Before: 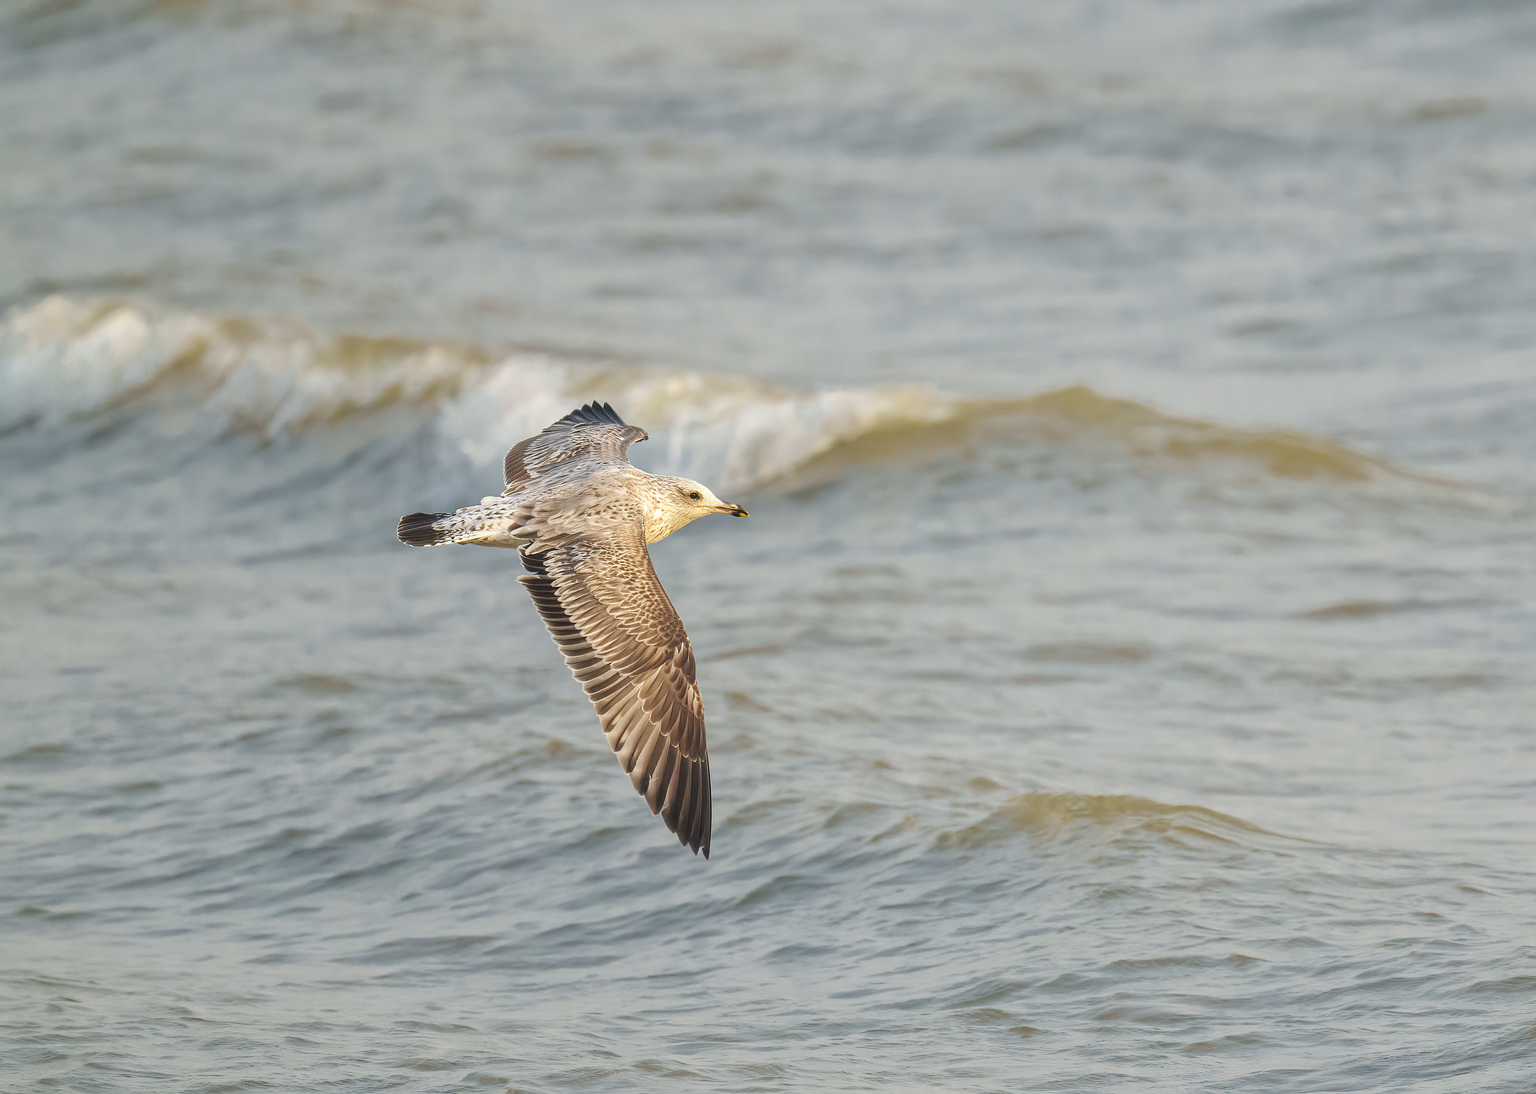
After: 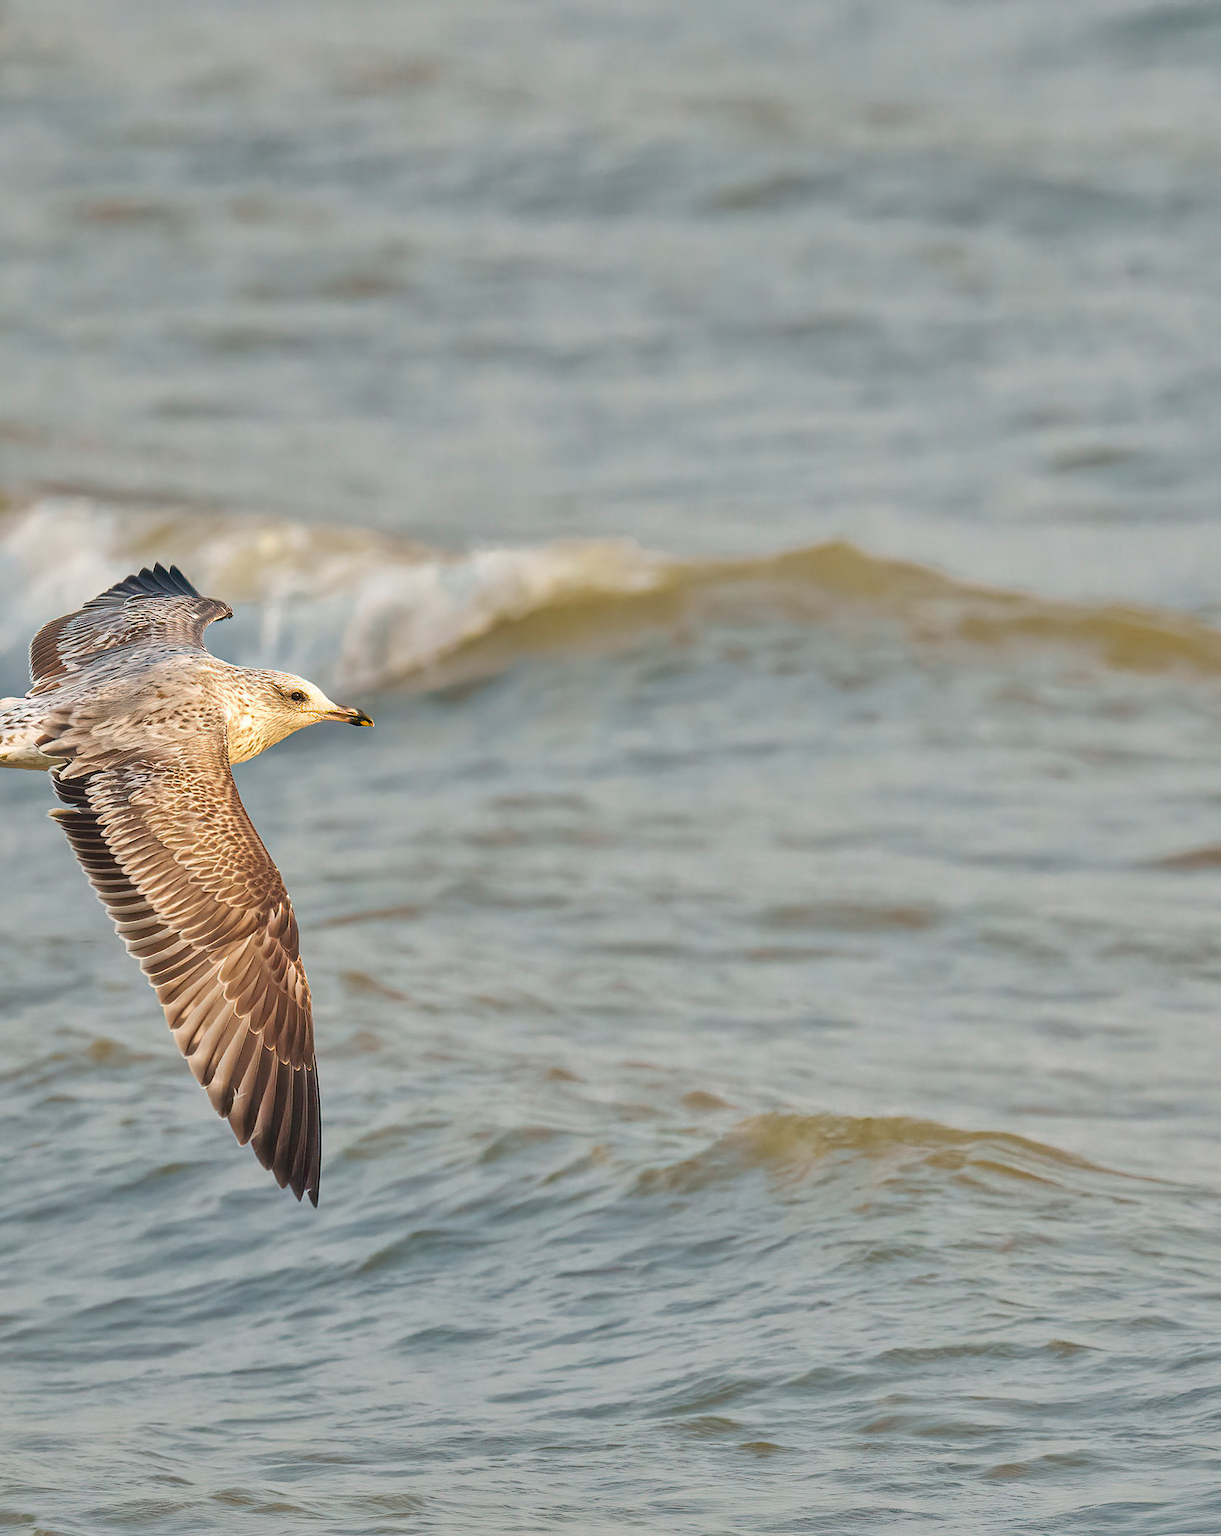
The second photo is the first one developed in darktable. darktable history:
shadows and highlights: soften with gaussian
crop: left 31.458%, top 0%, right 11.876%
